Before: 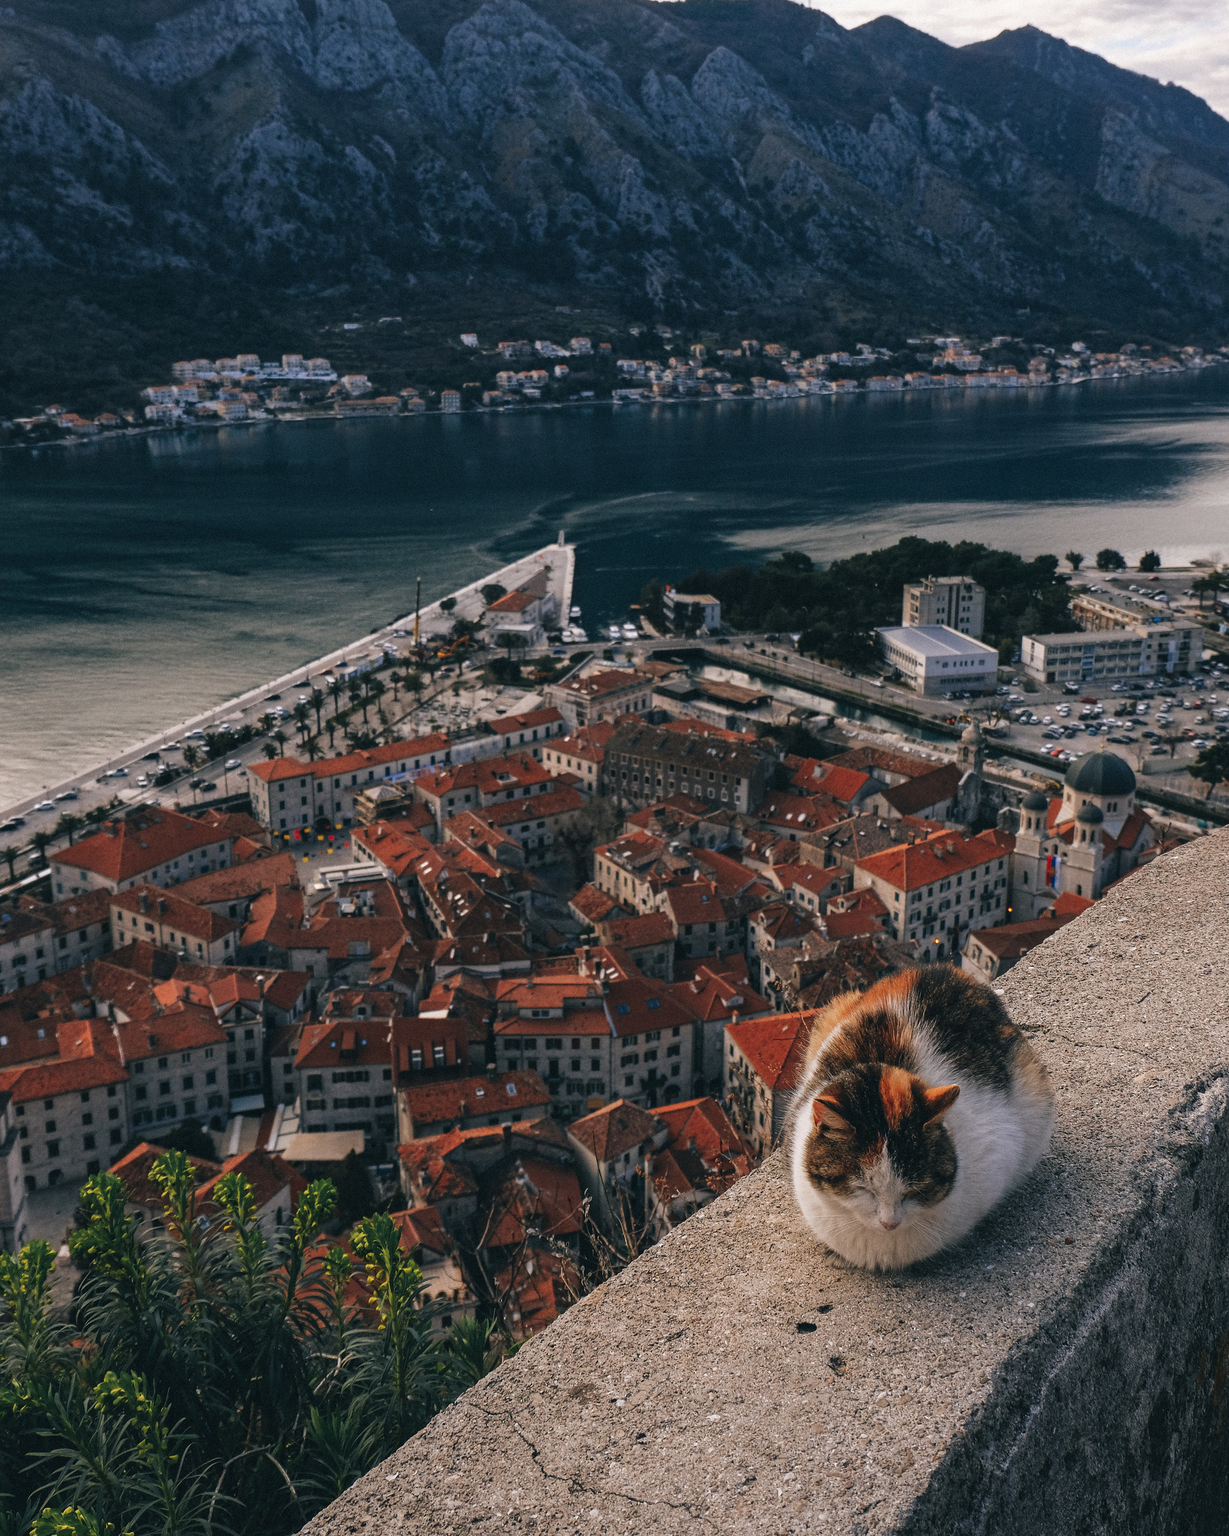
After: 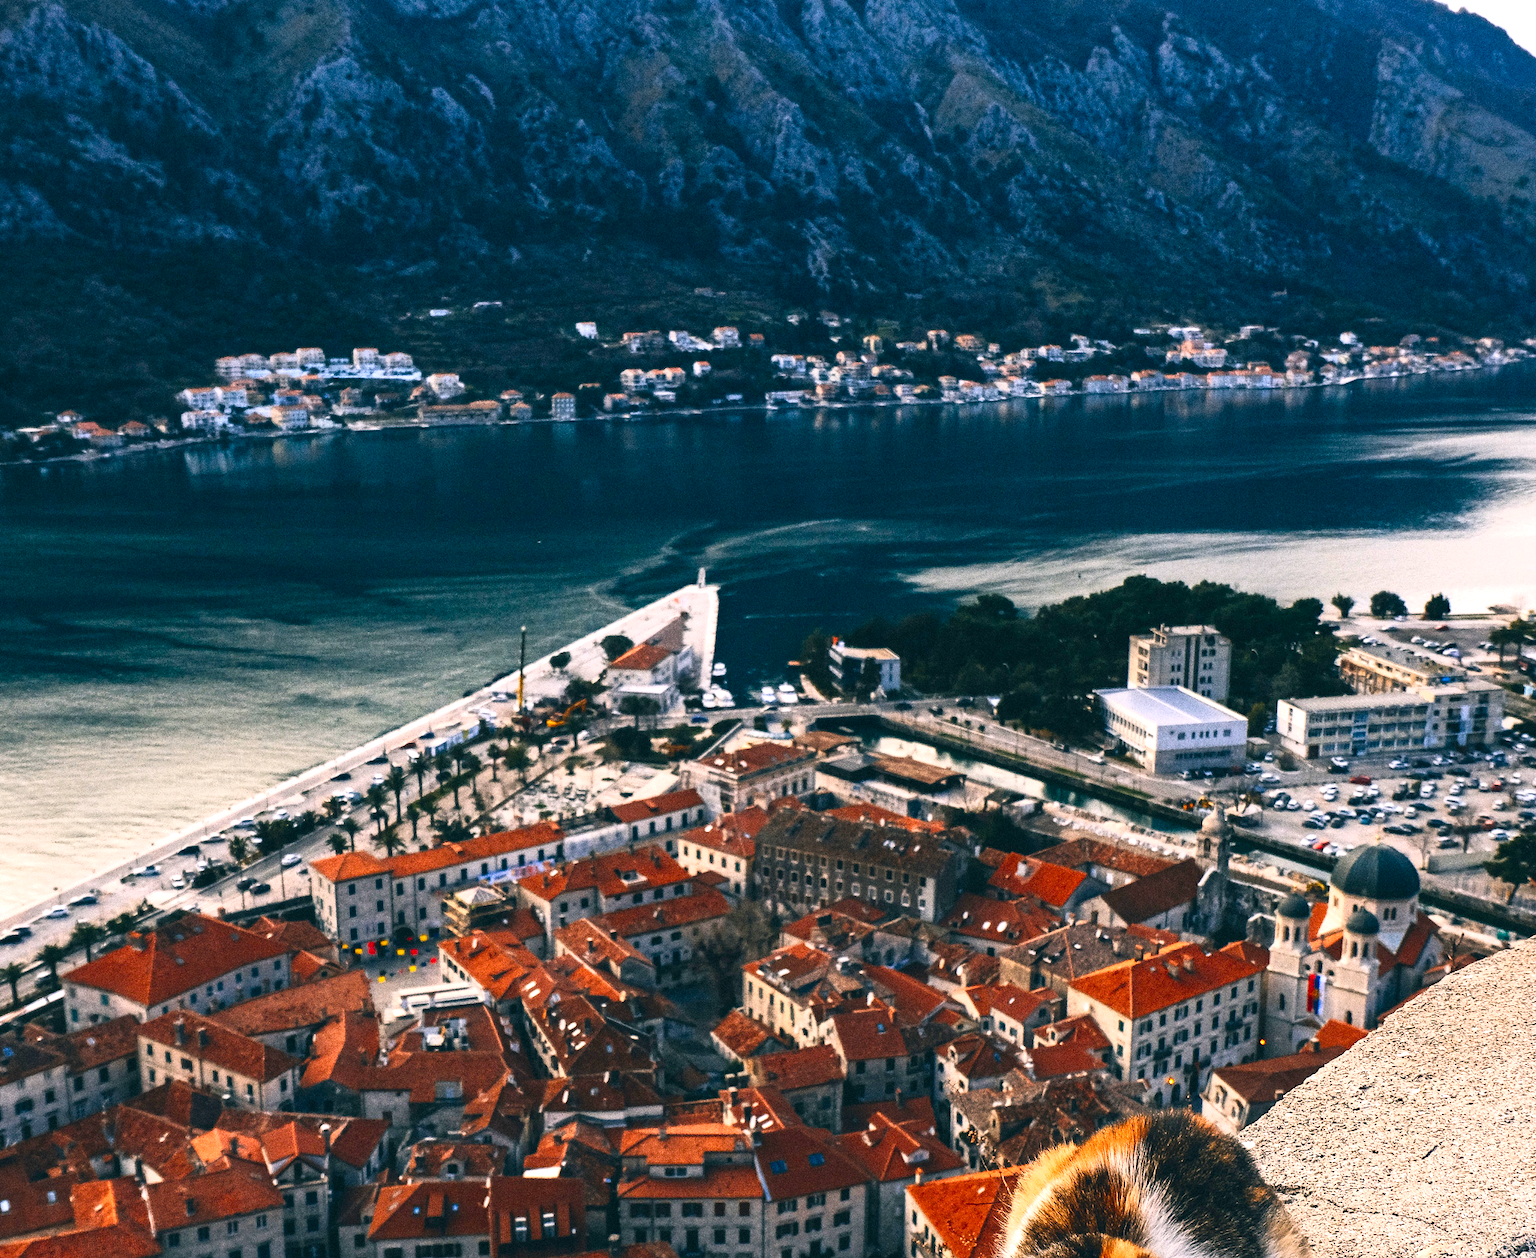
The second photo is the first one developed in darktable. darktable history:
crop and rotate: top 4.969%, bottom 29.457%
tone curve: curves: ch0 [(0, 0.013) (0.198, 0.175) (0.512, 0.582) (0.625, 0.754) (0.81, 0.934) (1, 1)], color space Lab, independent channels, preserve colors none
levels: mode automatic, levels [0, 0.397, 0.955]
color balance rgb: perceptual saturation grading › global saturation 20%, perceptual saturation grading › highlights -25.583%, perceptual saturation grading › shadows 49.992%, perceptual brilliance grading › global brilliance 30.76%, global vibrance 23.428%
